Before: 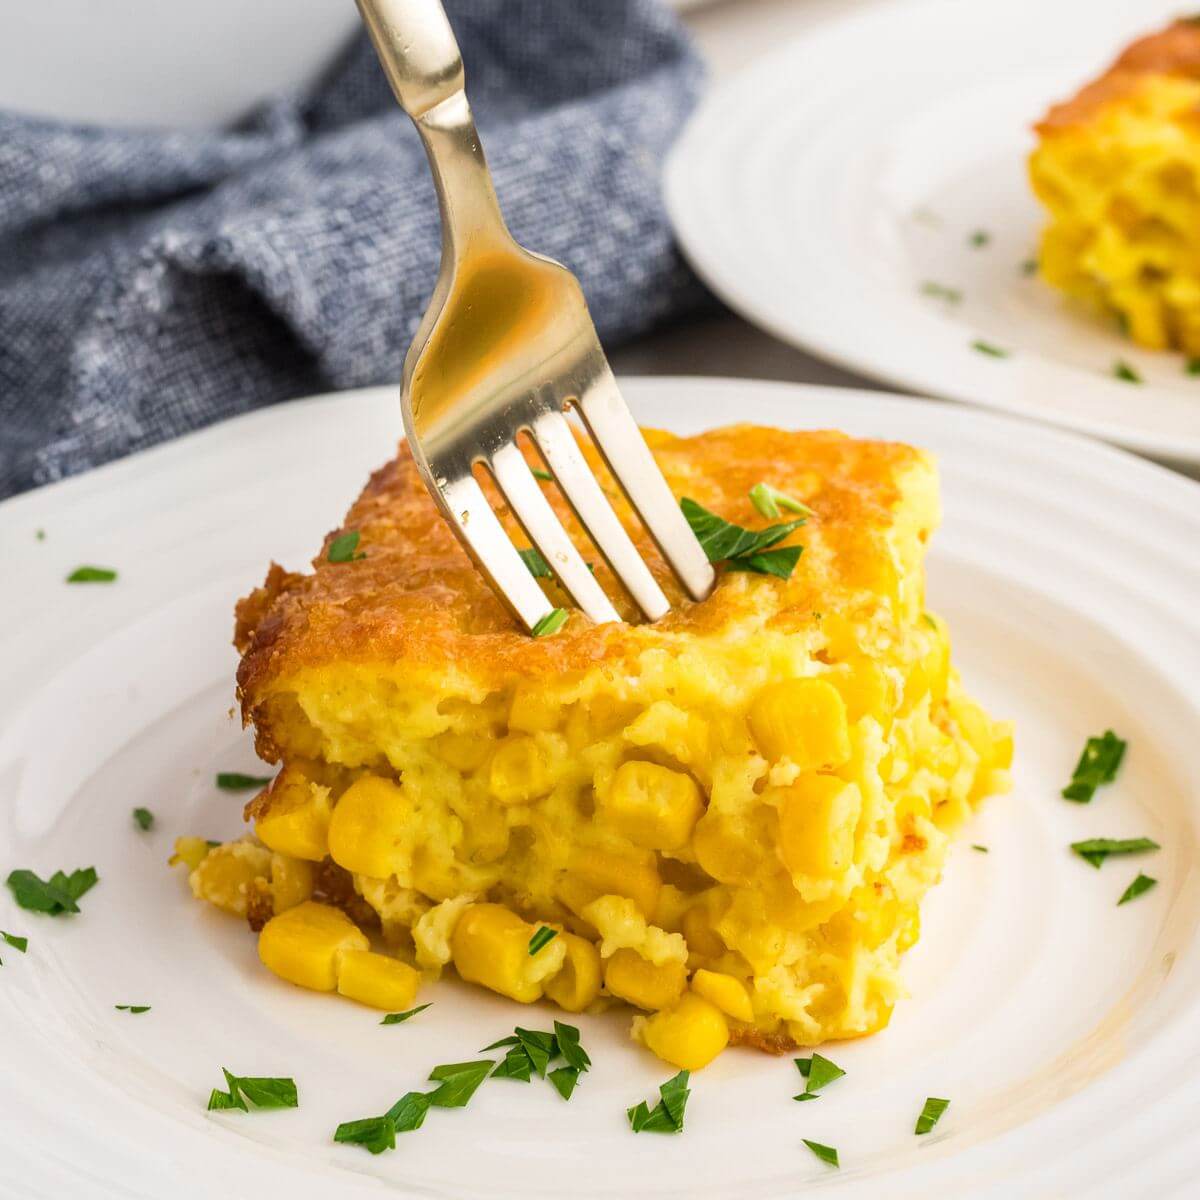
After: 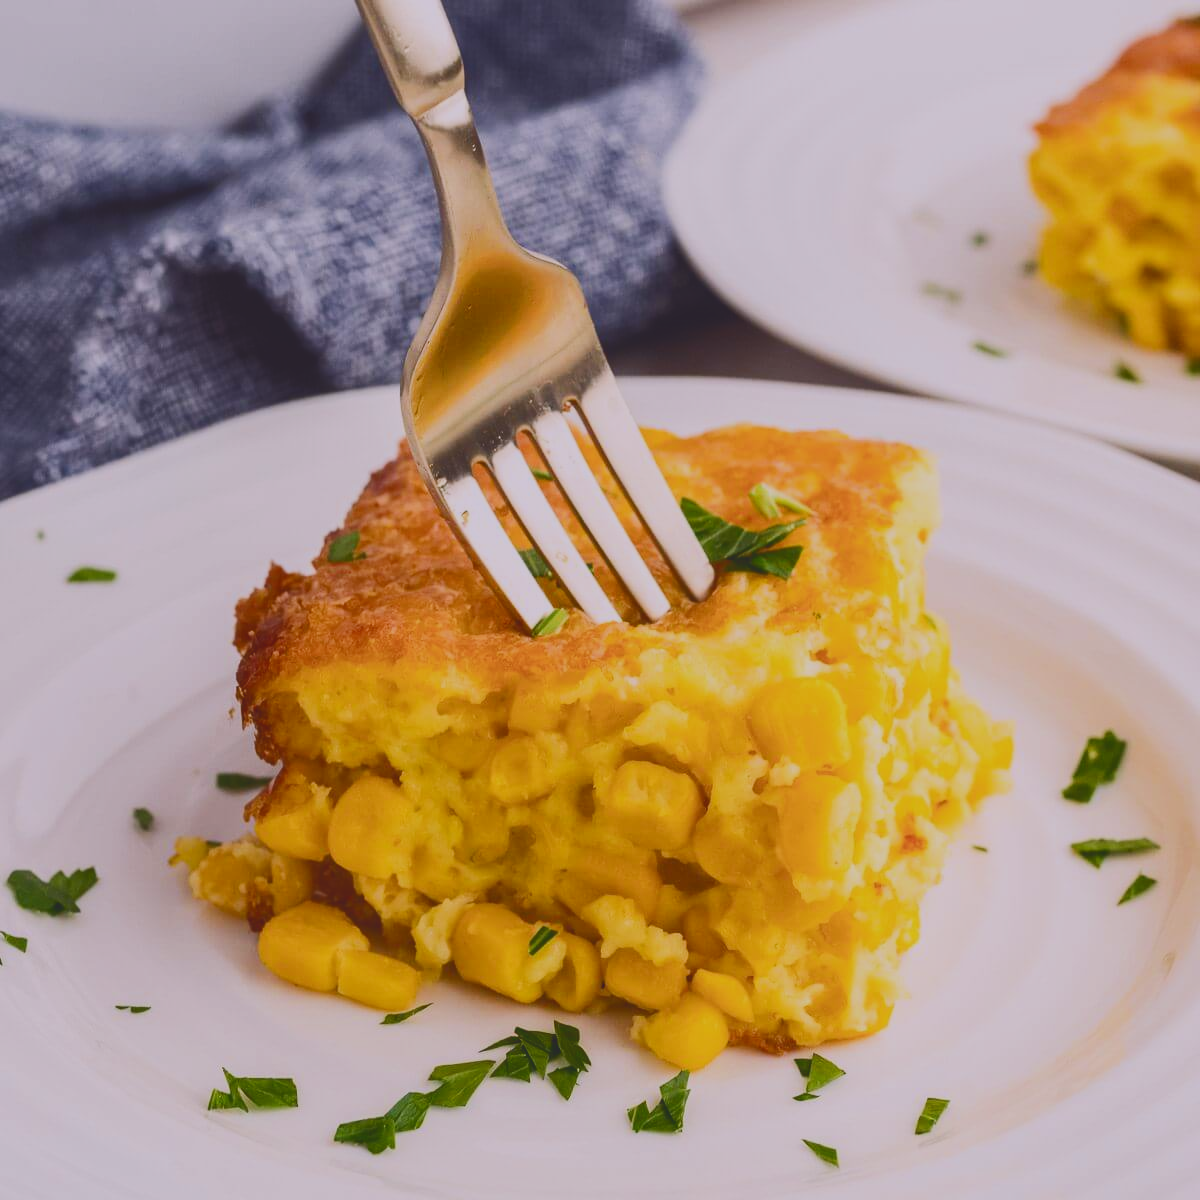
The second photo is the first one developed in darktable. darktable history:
filmic rgb: black relative exposure -7.65 EV, white relative exposure 4.56 EV, hardness 3.61
tone curve: curves: ch0 [(0, 0.142) (0.384, 0.314) (0.752, 0.711) (0.991, 0.95)]; ch1 [(0.006, 0.129) (0.346, 0.384) (1, 1)]; ch2 [(0.003, 0.057) (0.261, 0.248) (1, 1)], color space Lab, independent channels, preserve colors none
